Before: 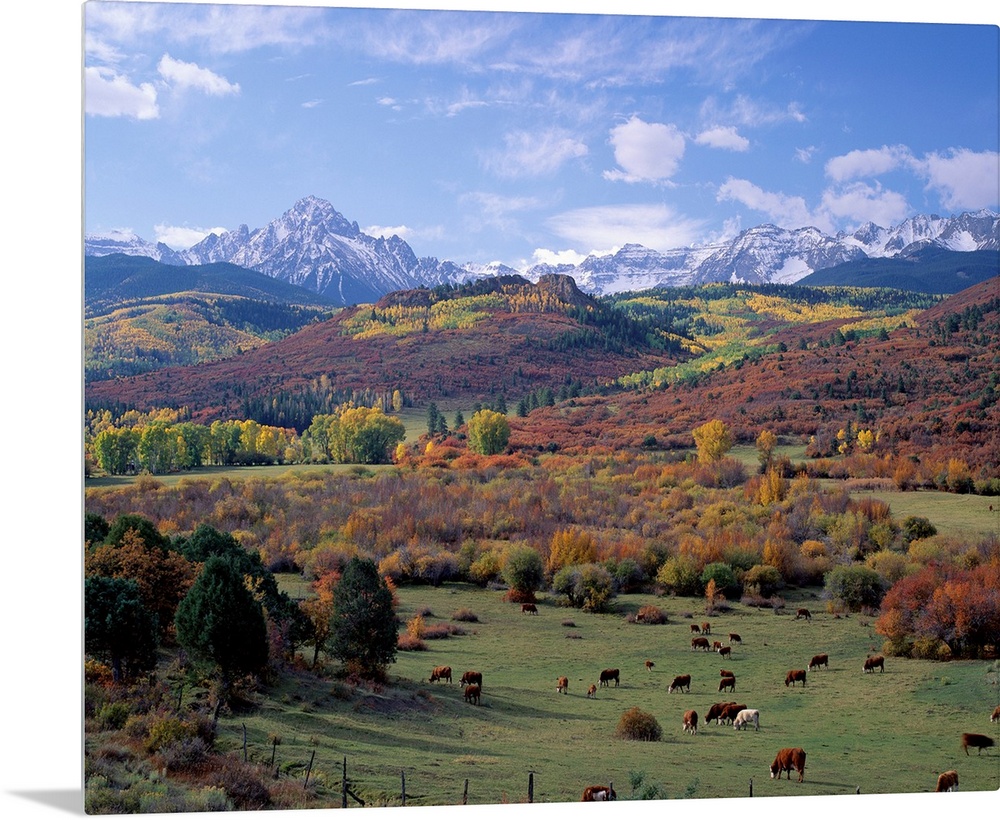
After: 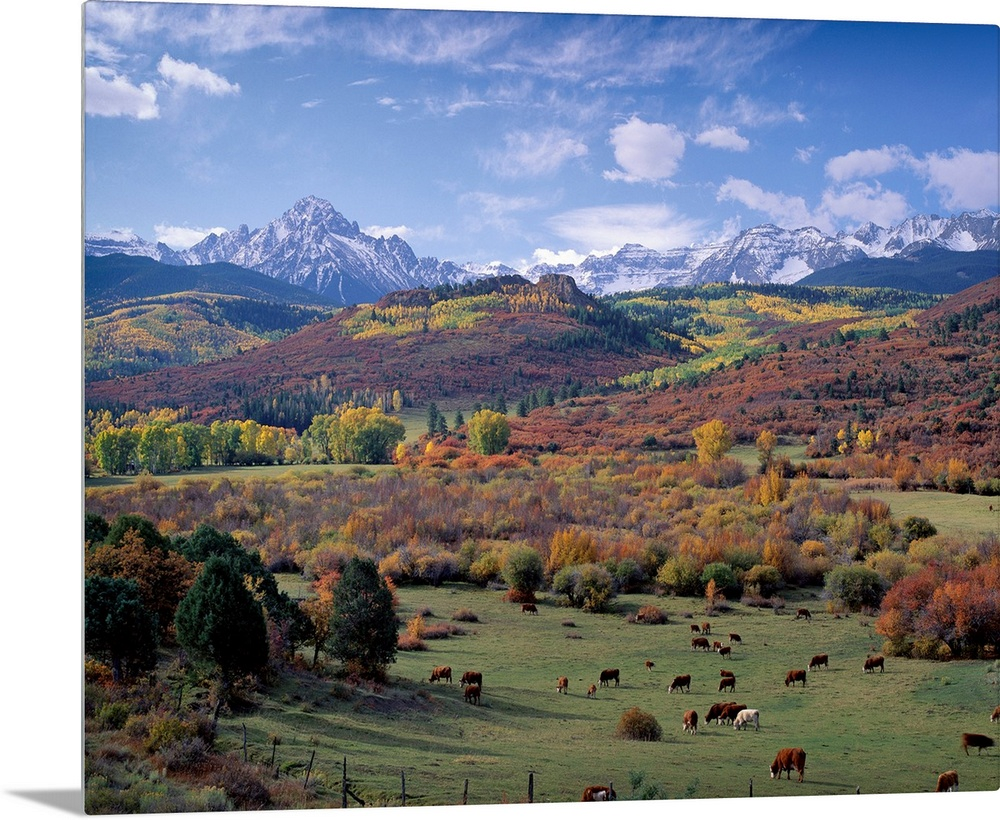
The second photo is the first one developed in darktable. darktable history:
shadows and highlights: shadows 52.92, soften with gaussian
